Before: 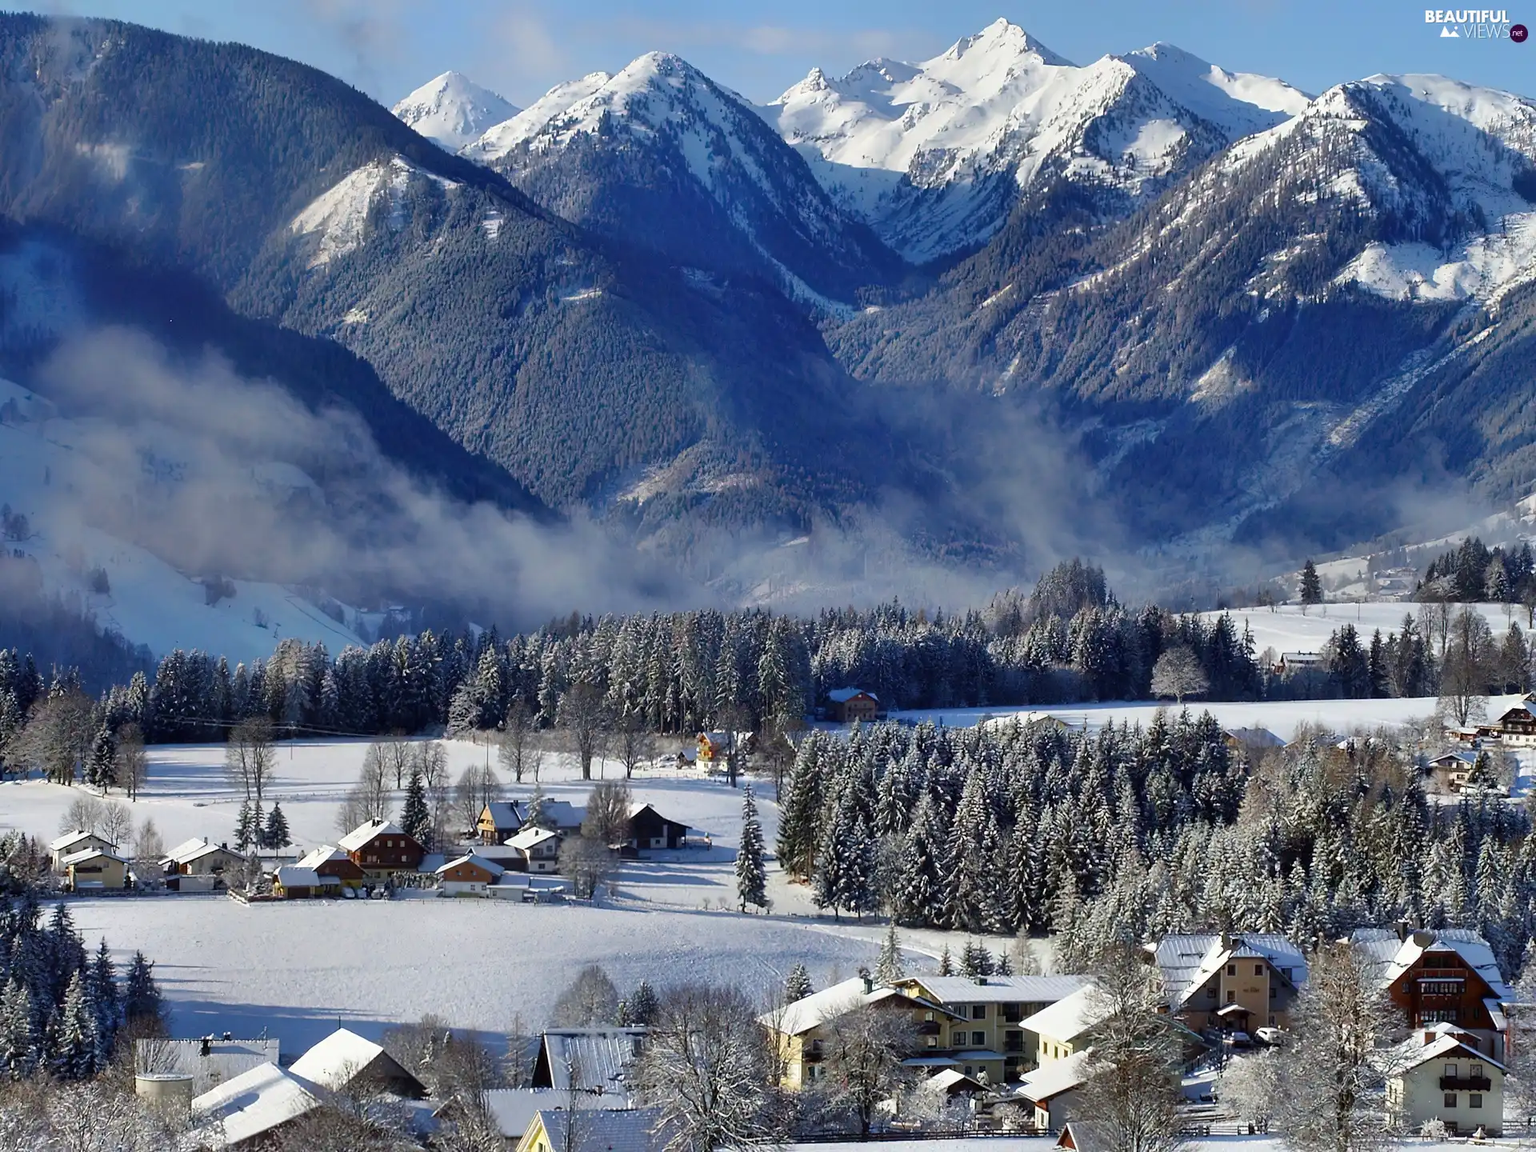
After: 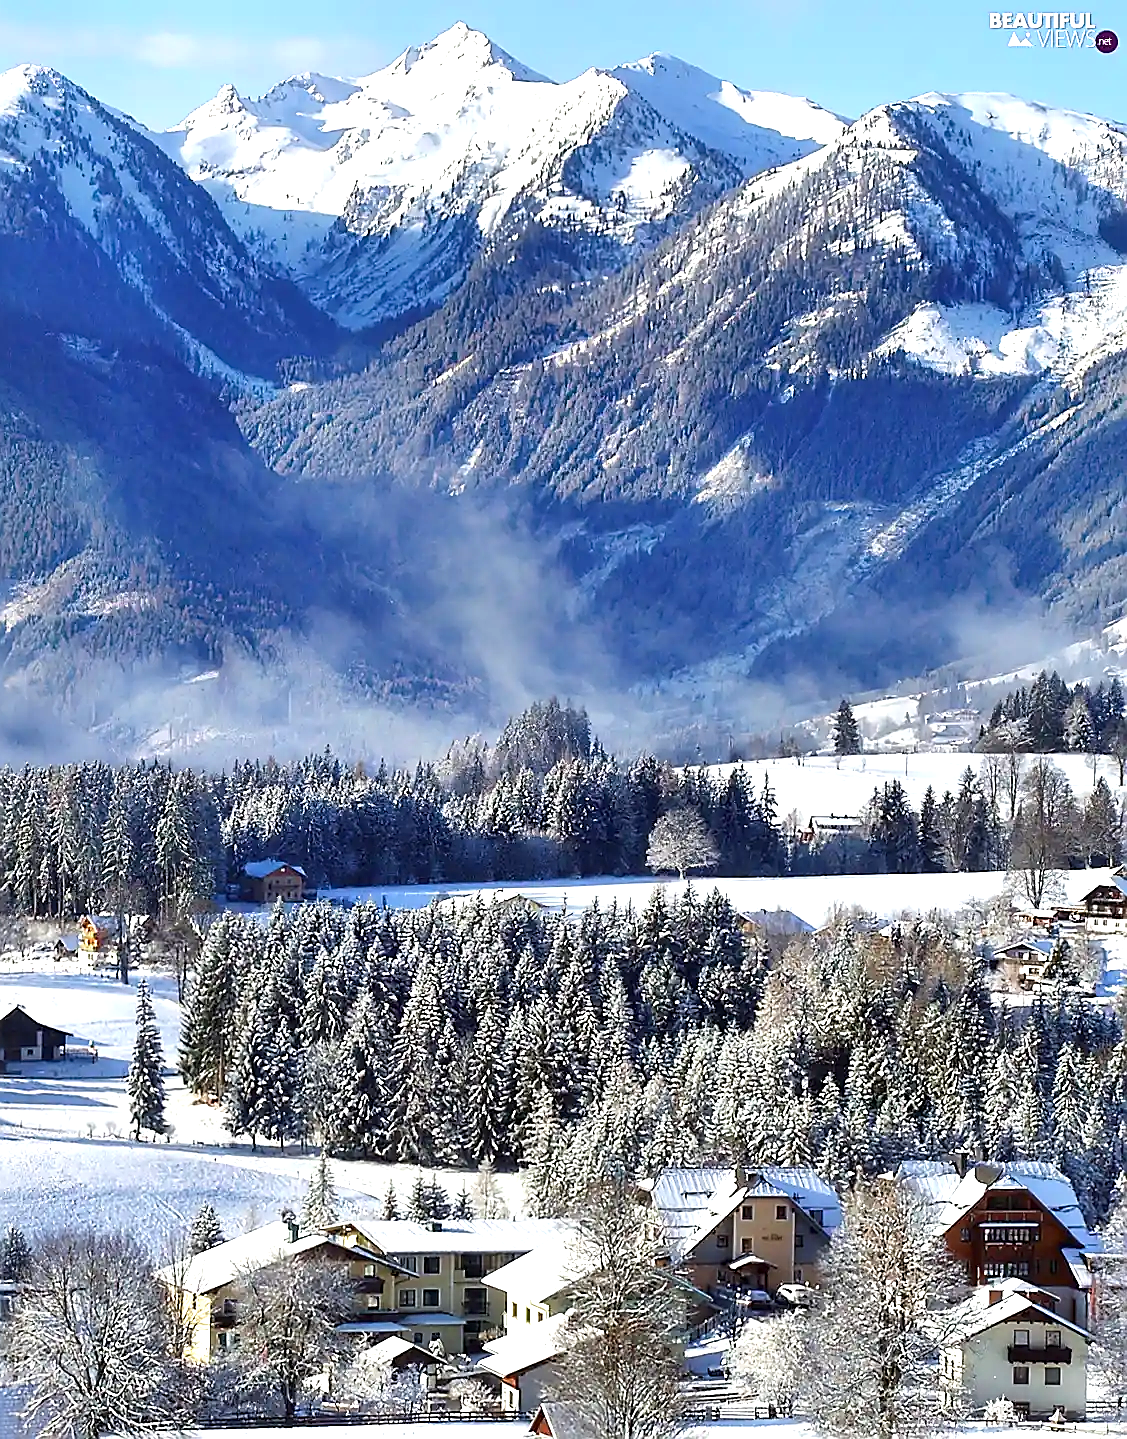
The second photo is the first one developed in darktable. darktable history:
crop: left 41.285%
sharpen: radius 1.422, amount 1.24, threshold 0.829
exposure: exposure 1 EV, compensate highlight preservation false
